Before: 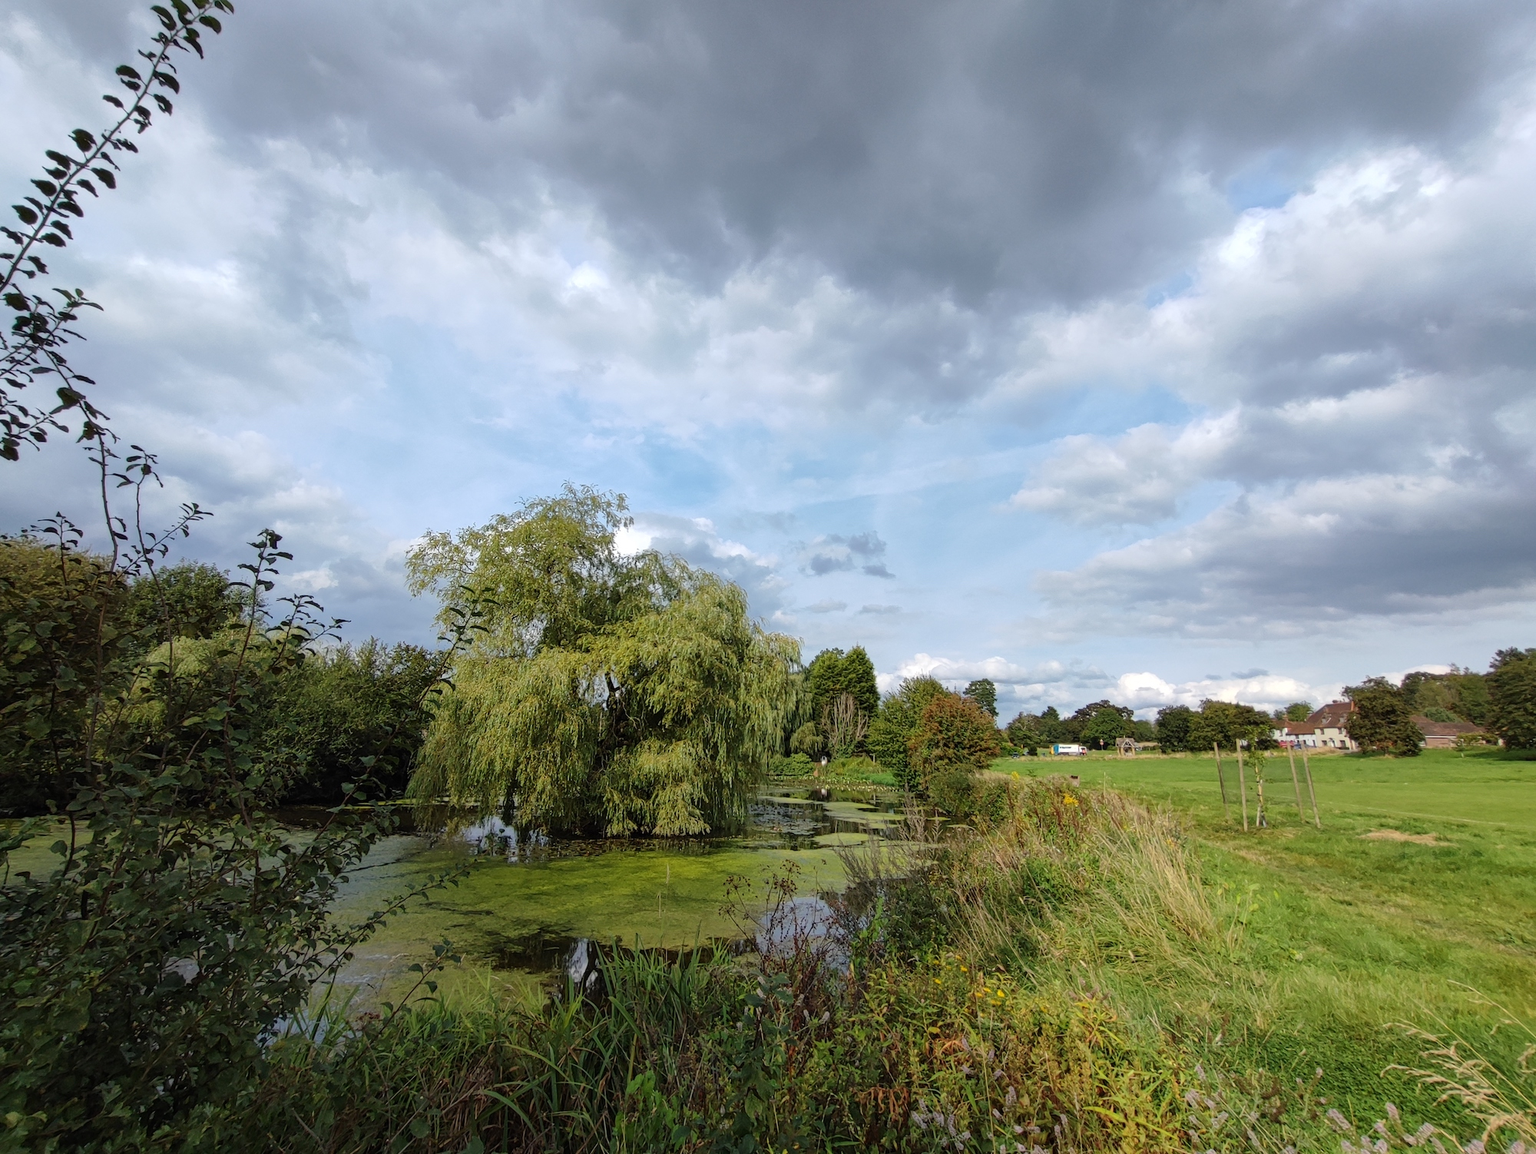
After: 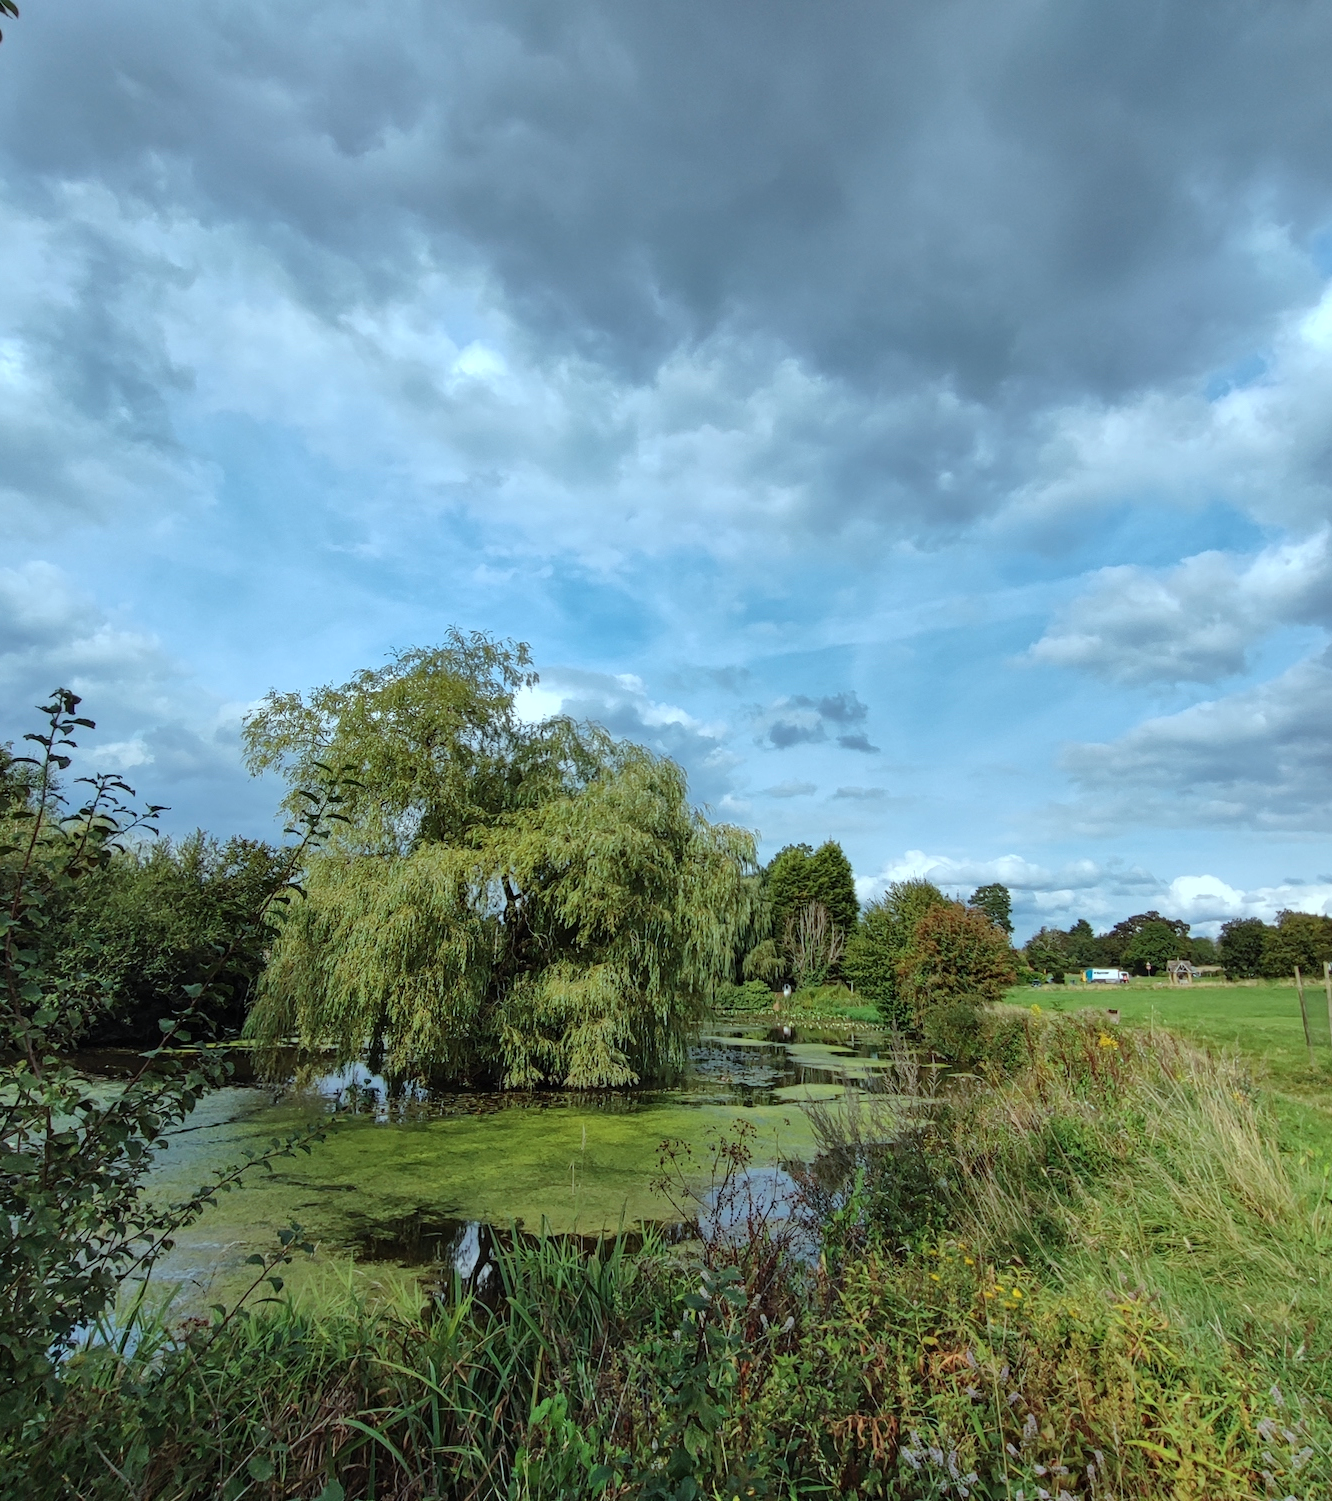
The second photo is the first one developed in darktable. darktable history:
color correction: highlights a* -9.97, highlights b* -9.73
crop and rotate: left 14.313%, right 19.053%
shadows and highlights: low approximation 0.01, soften with gaussian
